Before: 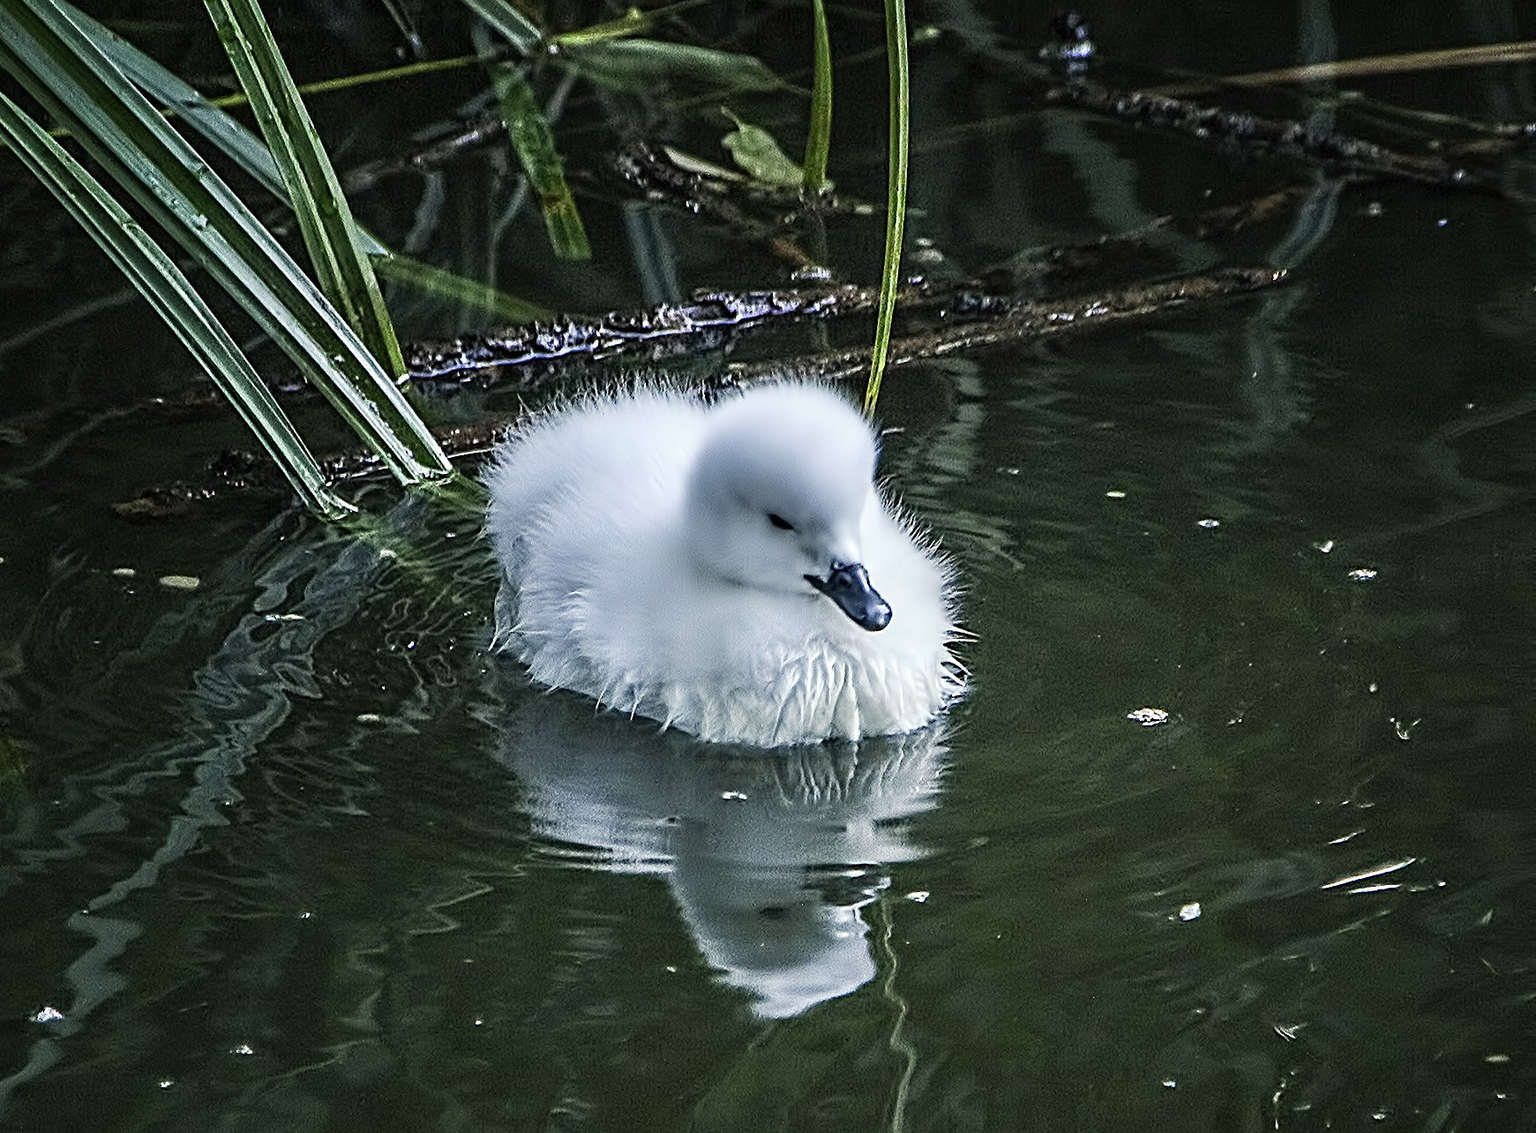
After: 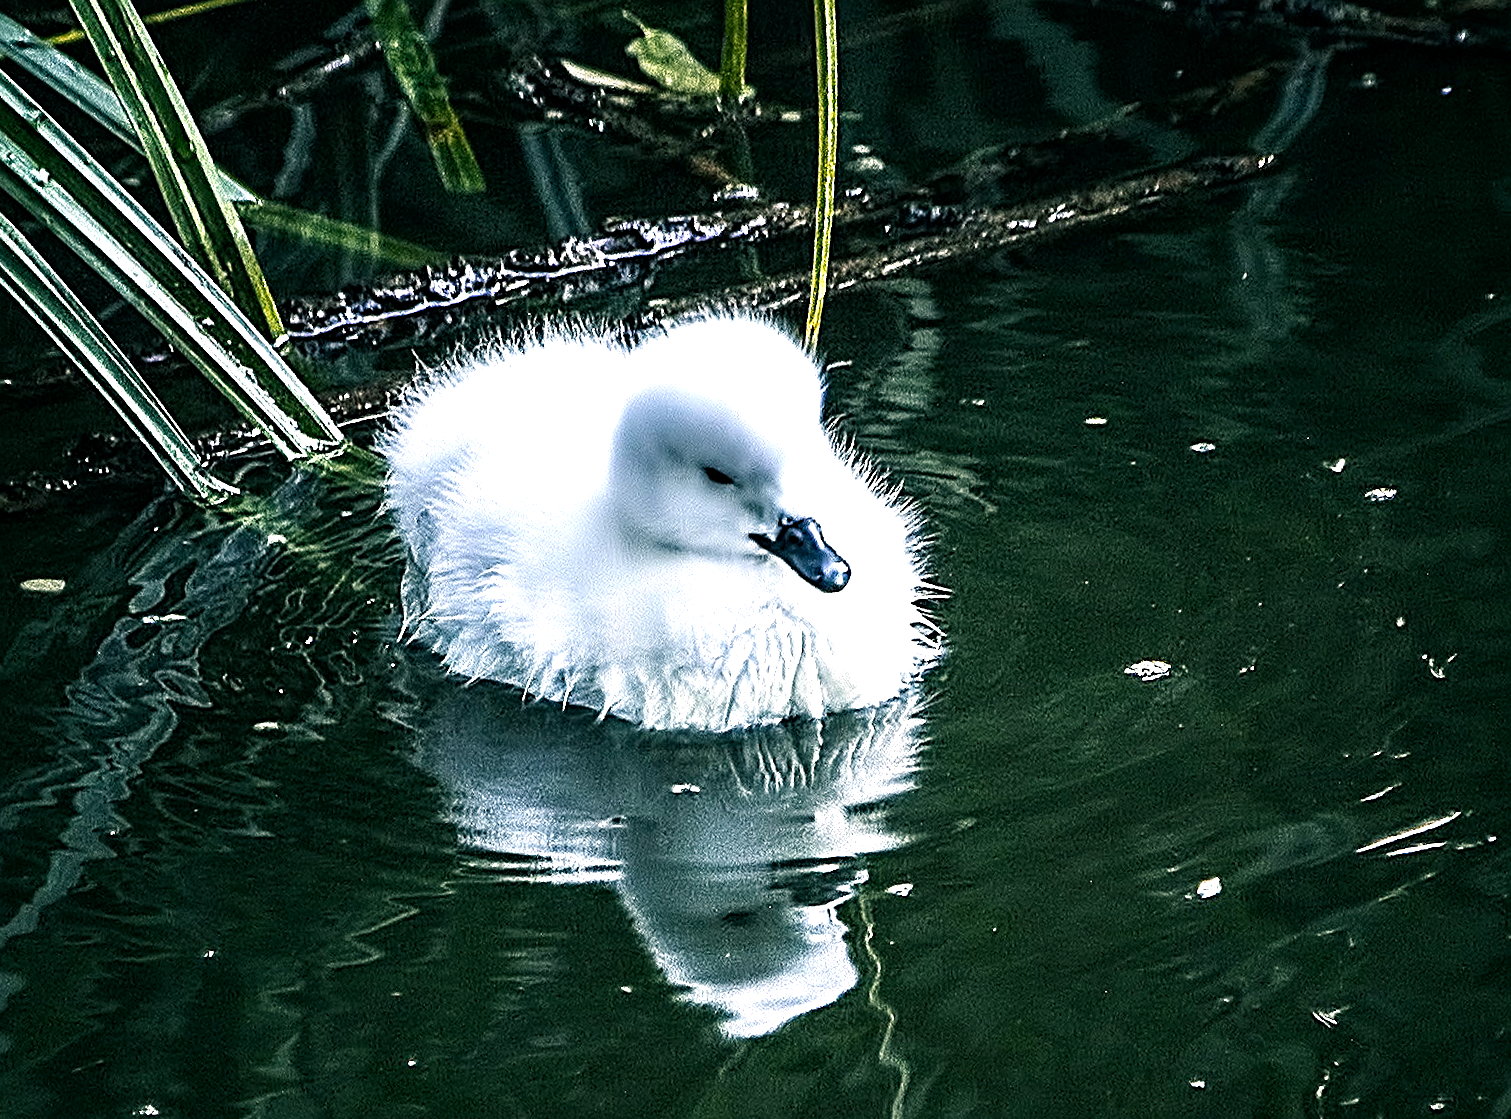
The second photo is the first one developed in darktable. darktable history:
exposure: black level correction 0, exposure 0 EV, compensate highlight preservation false
tone equalizer: -8 EV -0.438 EV, -7 EV -0.393 EV, -6 EV -0.336 EV, -5 EV -0.207 EV, -3 EV 0.206 EV, -2 EV 0.361 EV, -1 EV 0.368 EV, +0 EV 0.386 EV, mask exposure compensation -0.492 EV
sharpen: on, module defaults
crop and rotate: angle 3.54°, left 6.091%, top 5.678%
local contrast: highlights 103%, shadows 101%, detail 120%, midtone range 0.2
color balance rgb: shadows lift › chroma 2.014%, shadows lift › hue 137.22°, power › luminance -7.808%, power › chroma 1.105%, power › hue 215.76°, highlights gain › chroma 2.063%, highlights gain › hue 45.93°, perceptual saturation grading › global saturation 30.682%, perceptual brilliance grading › global brilliance -4.187%, perceptual brilliance grading › highlights 23.928%, perceptual brilliance grading › mid-tones 7.066%, perceptual brilliance grading › shadows -4.86%
color zones: curves: ch1 [(0, 0.469) (0.072, 0.457) (0.243, 0.494) (0.429, 0.5) (0.571, 0.5) (0.714, 0.5) (0.857, 0.5) (1, 0.469)]; ch2 [(0, 0.499) (0.143, 0.467) (0.242, 0.436) (0.429, 0.493) (0.571, 0.5) (0.714, 0.5) (0.857, 0.5) (1, 0.499)]
